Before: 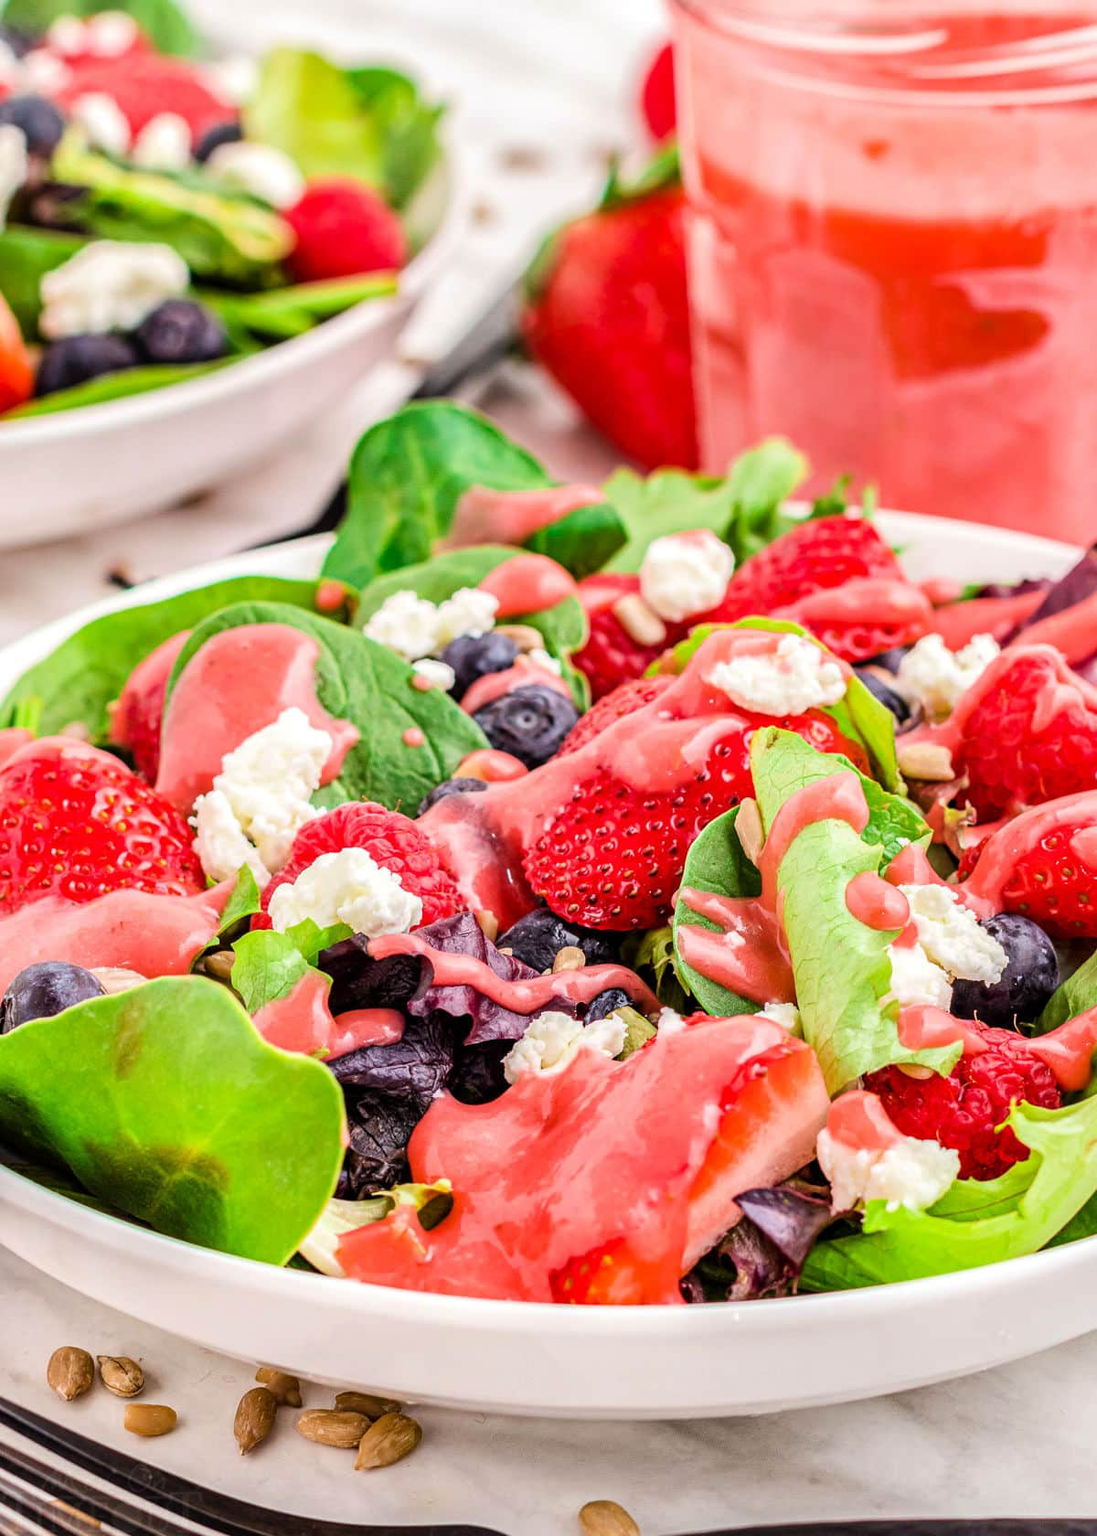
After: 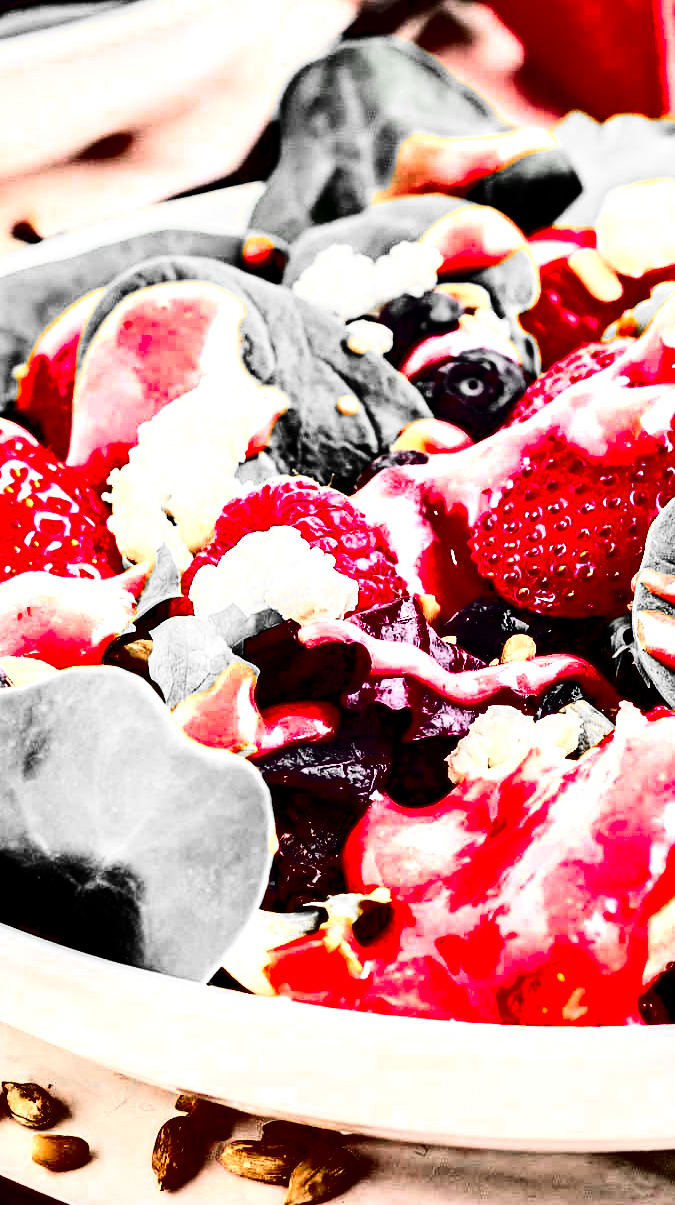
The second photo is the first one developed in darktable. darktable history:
color zones: curves: ch0 [(0, 0.65) (0.096, 0.644) (0.221, 0.539) (0.429, 0.5) (0.571, 0.5) (0.714, 0.5) (0.857, 0.5) (1, 0.65)]; ch1 [(0, 0.5) (0.143, 0.5) (0.257, -0.002) (0.429, 0.04) (0.571, -0.001) (0.714, -0.015) (0.857, 0.024) (1, 0.5)]
crop: left 8.749%, top 23.917%, right 34.931%, bottom 4.323%
contrast brightness saturation: contrast 0.778, brightness -0.985, saturation 1
